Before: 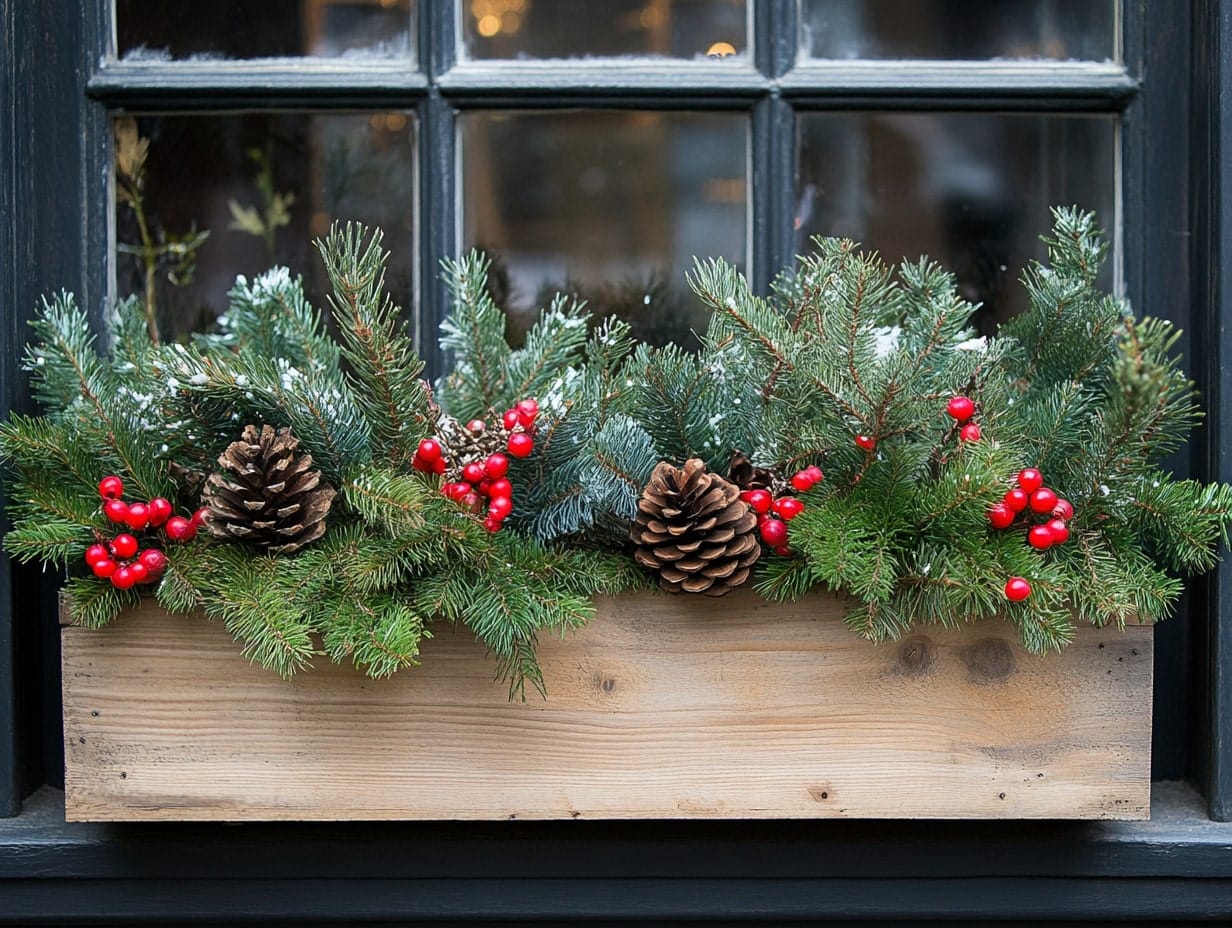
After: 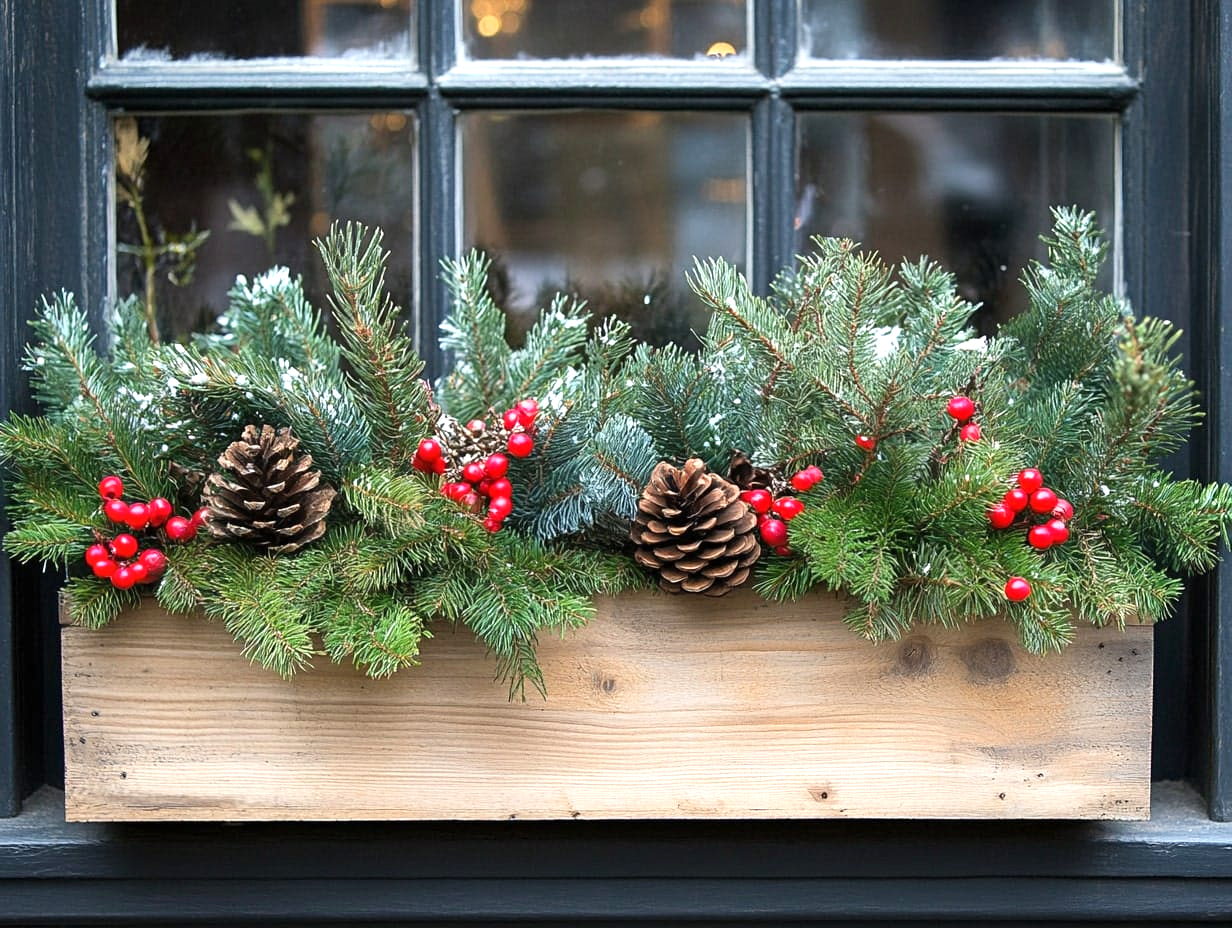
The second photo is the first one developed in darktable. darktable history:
shadows and highlights: shadows 37.27, highlights -28.18, soften with gaussian
white balance: emerald 1
exposure: black level correction 0, exposure 0.6 EV, compensate exposure bias true, compensate highlight preservation false
